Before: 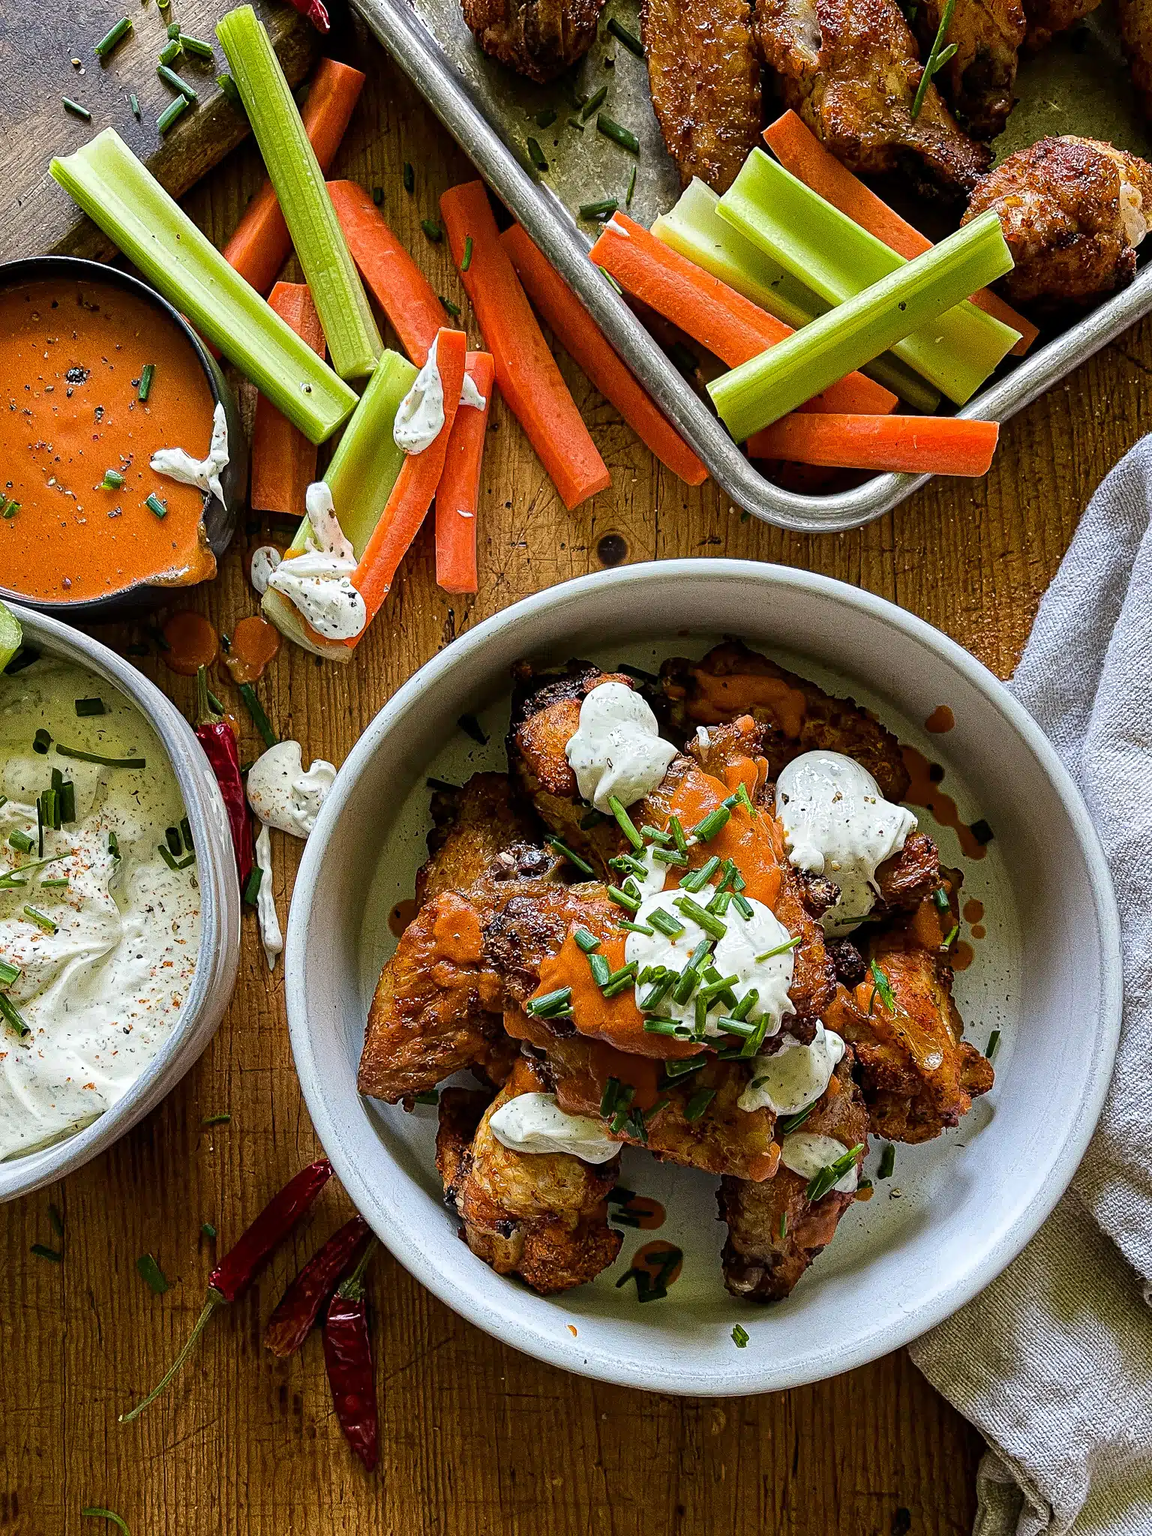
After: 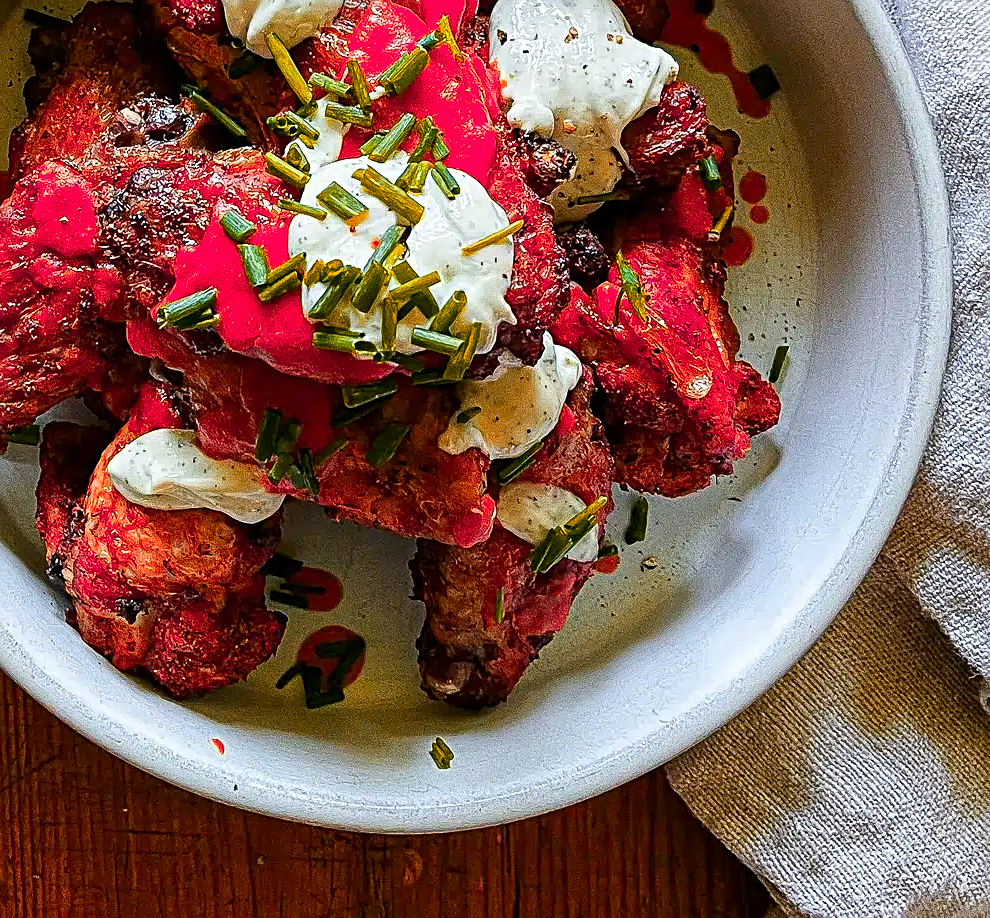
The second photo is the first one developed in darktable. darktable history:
crop and rotate: left 35.509%, top 50.238%, bottom 4.934%
sharpen: radius 2.529, amount 0.323
color zones: curves: ch1 [(0.24, 0.634) (0.75, 0.5)]; ch2 [(0.253, 0.437) (0.745, 0.491)], mix 102.12%
